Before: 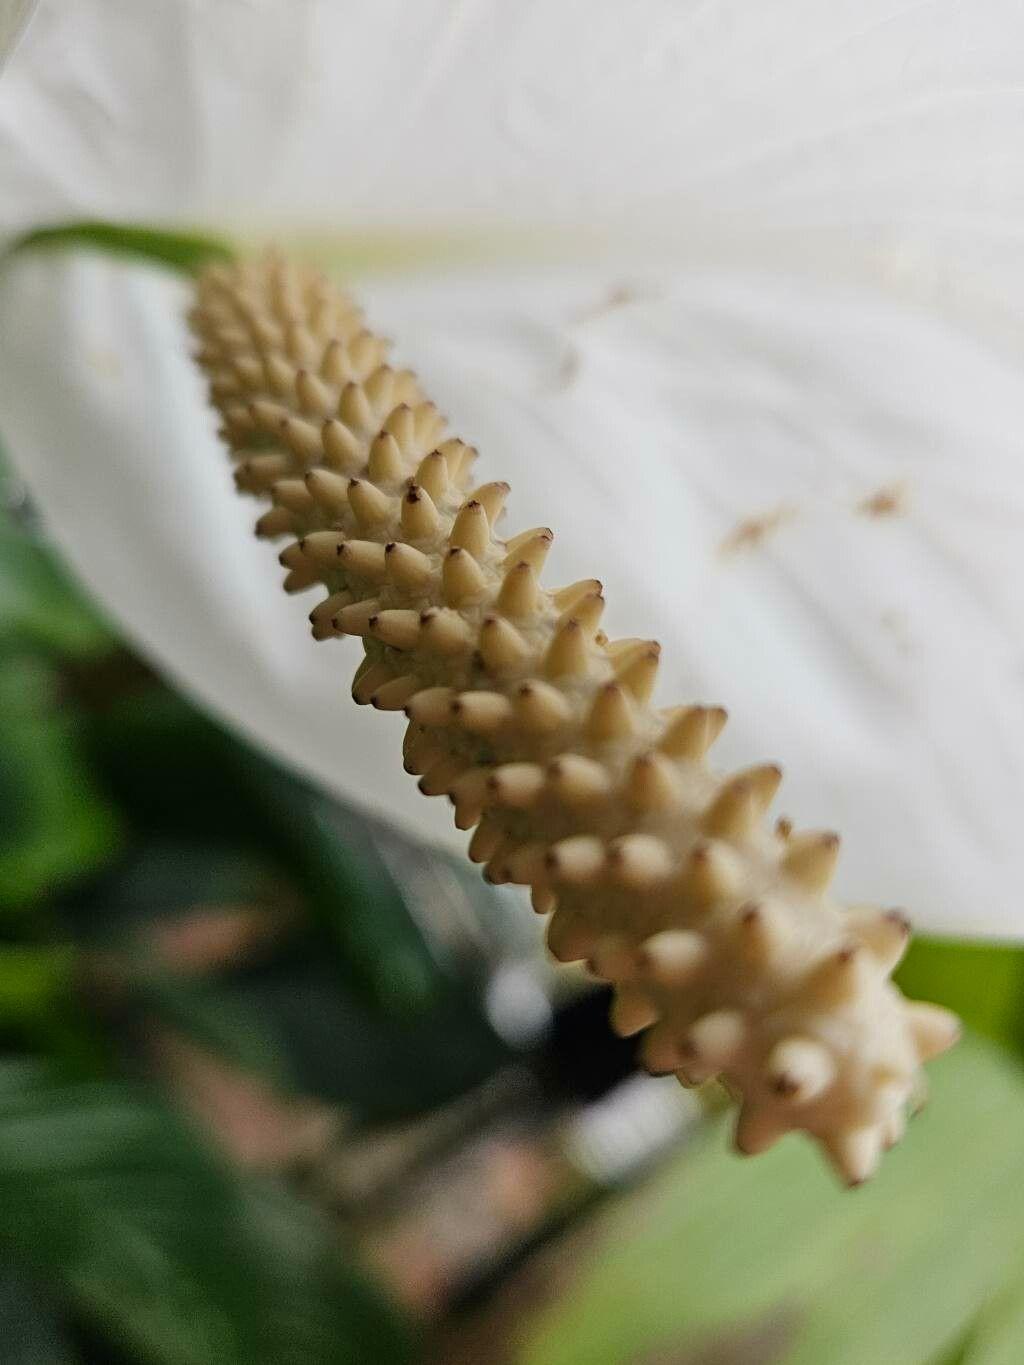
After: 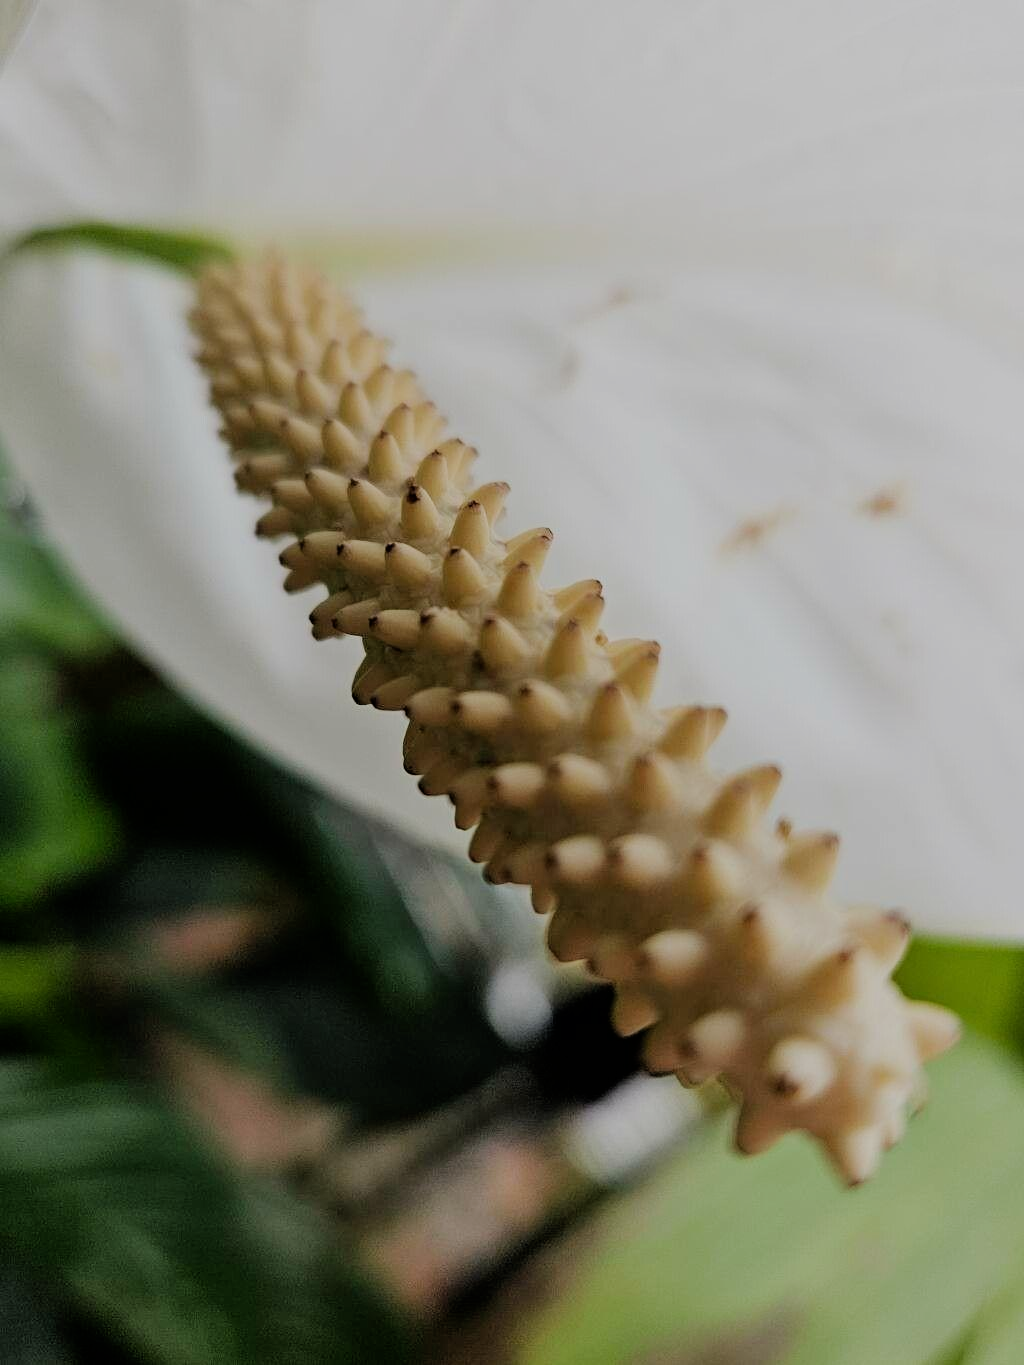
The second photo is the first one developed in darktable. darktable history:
filmic rgb: black relative exposure -7.17 EV, white relative exposure 5.34 EV, hardness 3.02
